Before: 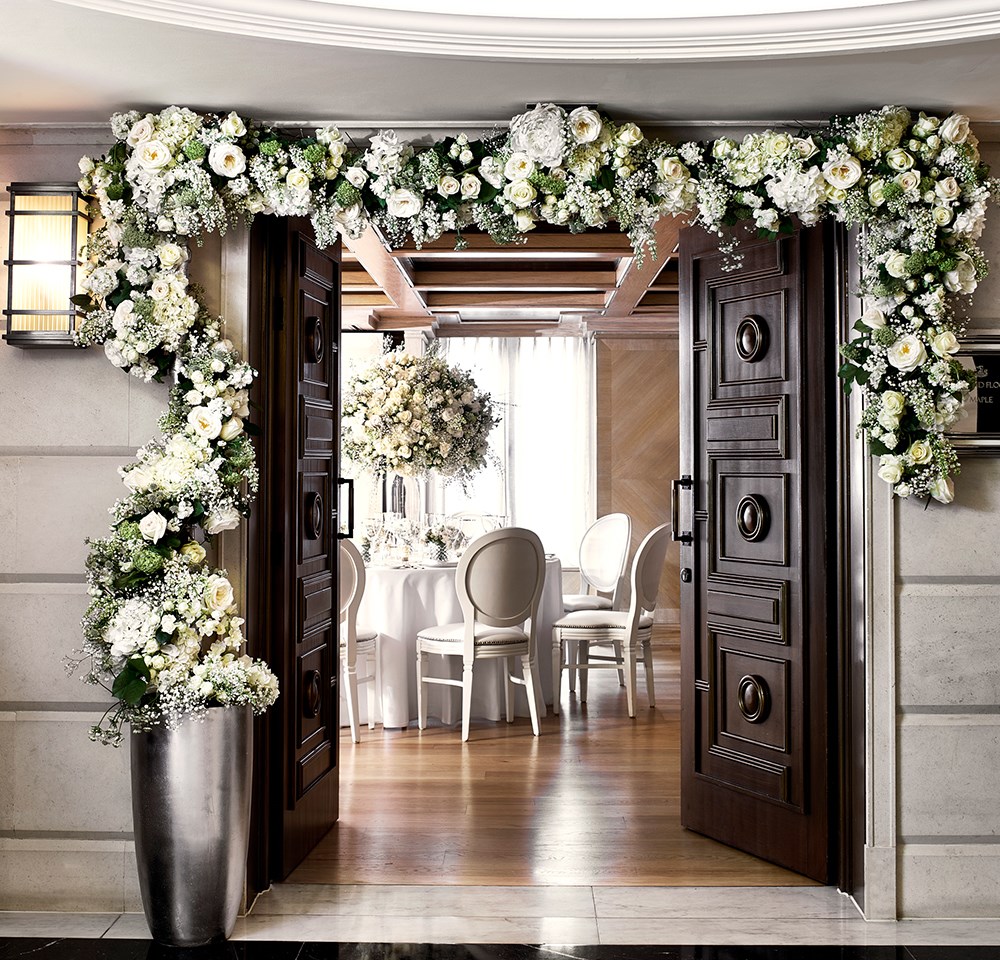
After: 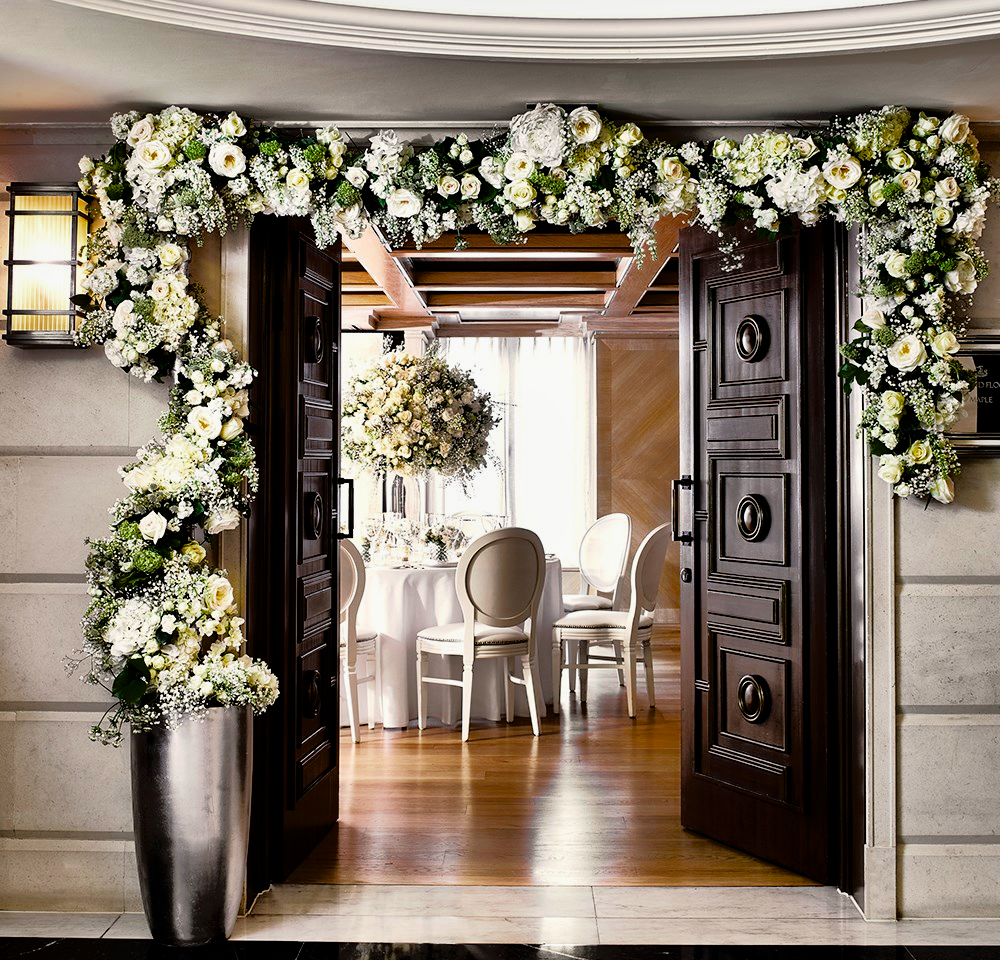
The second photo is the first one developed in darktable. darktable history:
shadows and highlights: shadows 24.22, highlights -79.95, soften with gaussian
color balance rgb: power › chroma 0.231%, power › hue 61.58°, perceptual saturation grading › global saturation 30.174%, global vibrance -1.115%, saturation formula JzAzBz (2021)
tone equalizer: -8 EV -1.88 EV, -7 EV -1.19 EV, -6 EV -1.64 EV, edges refinement/feathering 500, mask exposure compensation -1.57 EV, preserve details no
